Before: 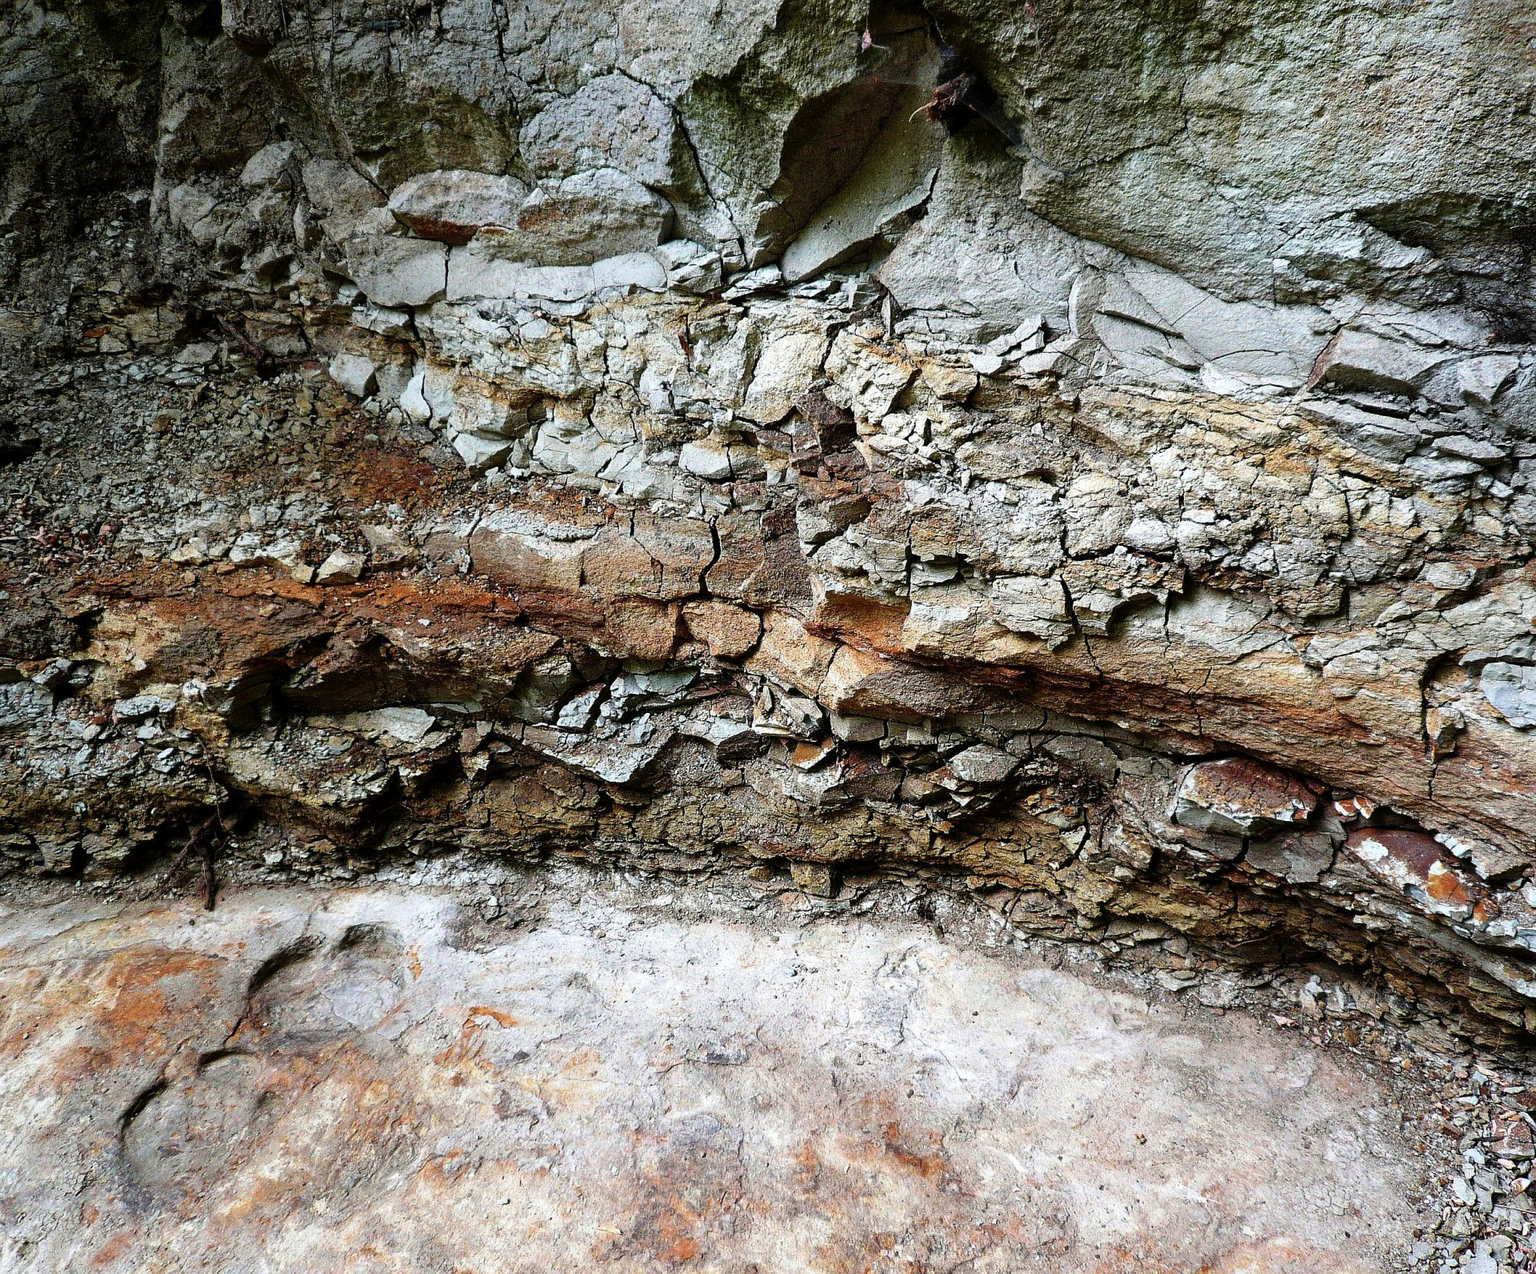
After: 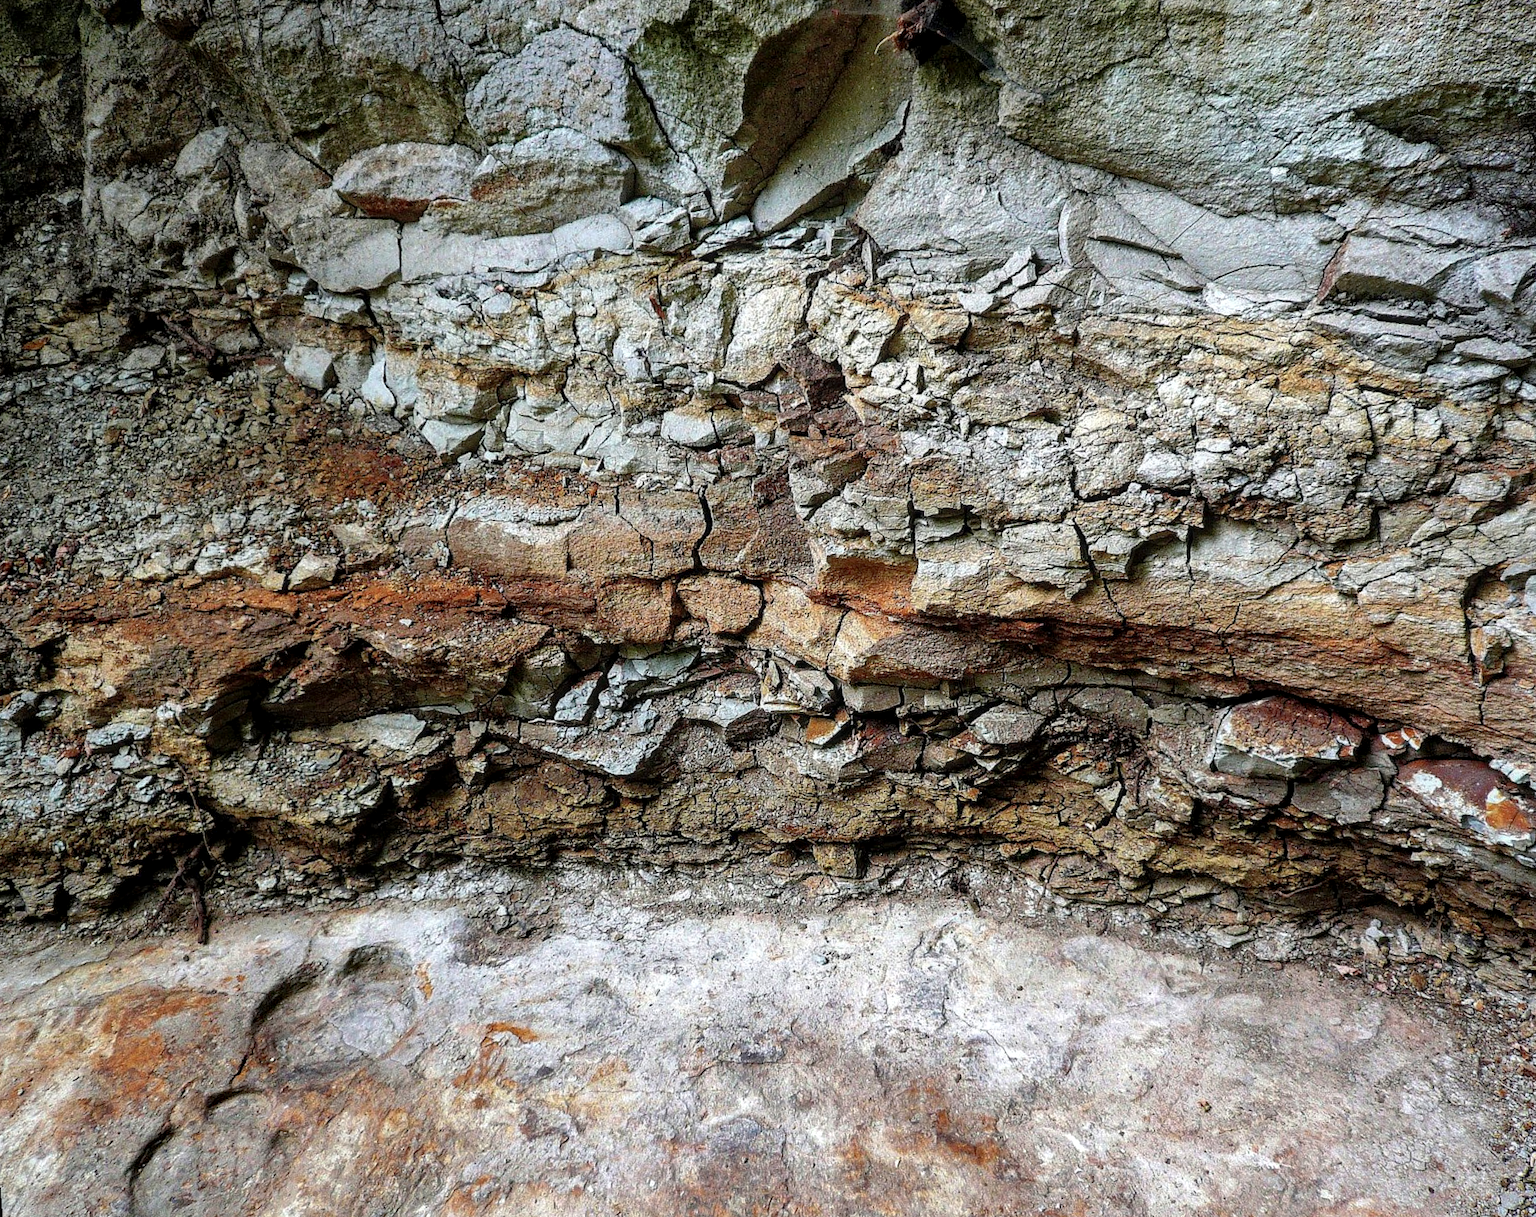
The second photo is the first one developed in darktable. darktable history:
rotate and perspective: rotation -4.57°, crop left 0.054, crop right 0.944, crop top 0.087, crop bottom 0.914
local contrast: on, module defaults
shadows and highlights: on, module defaults
